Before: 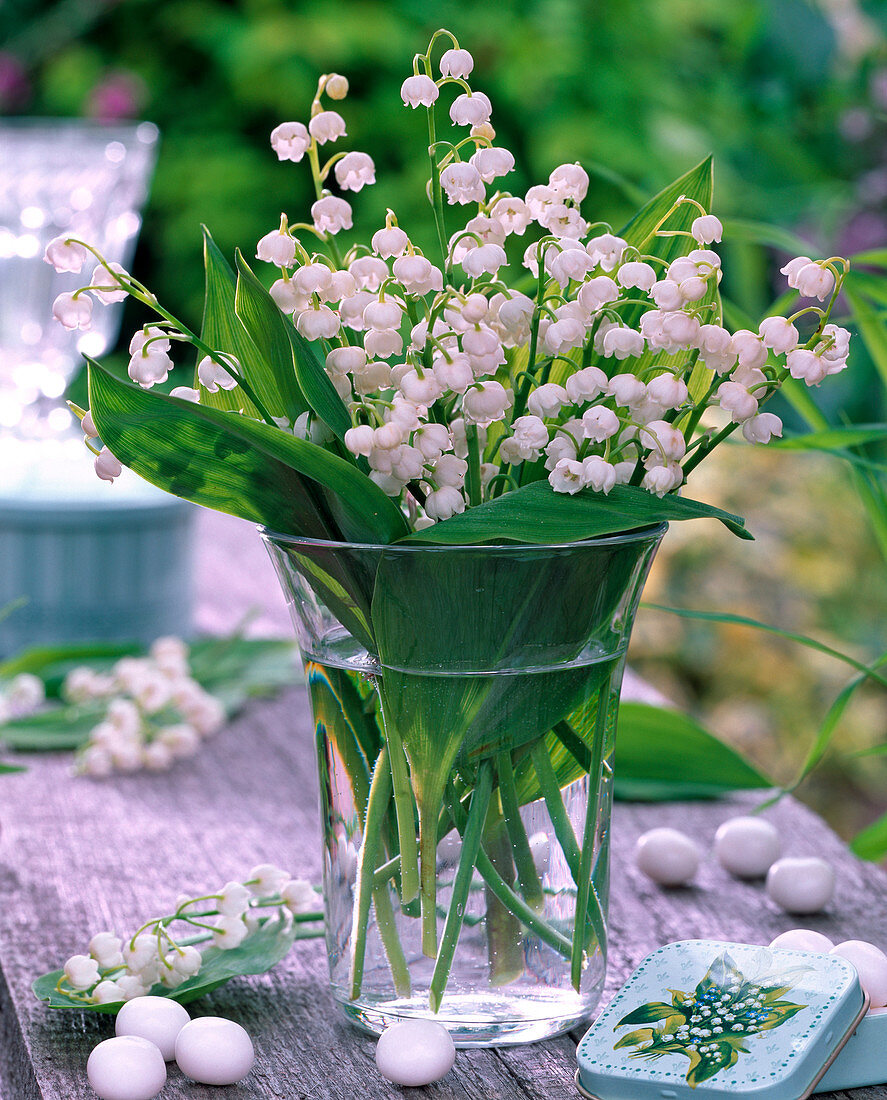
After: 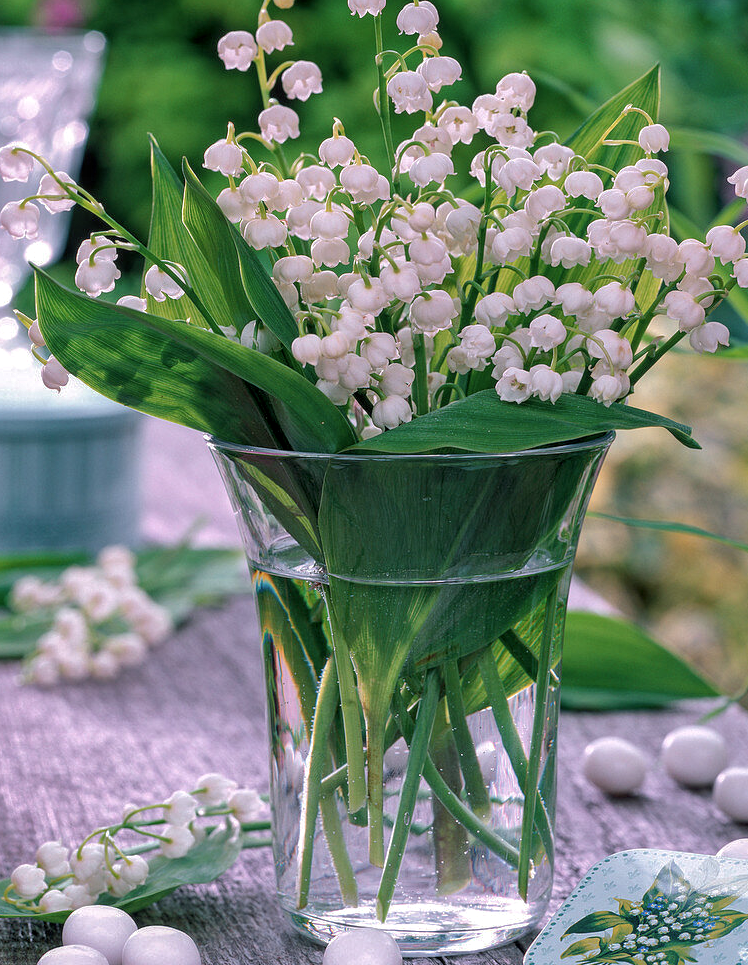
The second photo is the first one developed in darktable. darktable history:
shadows and highlights: shadows 40.15, highlights -60.06
crop: left 6.041%, top 8.357%, right 9.549%, bottom 3.891%
local contrast: on, module defaults
contrast brightness saturation: saturation -0.151
